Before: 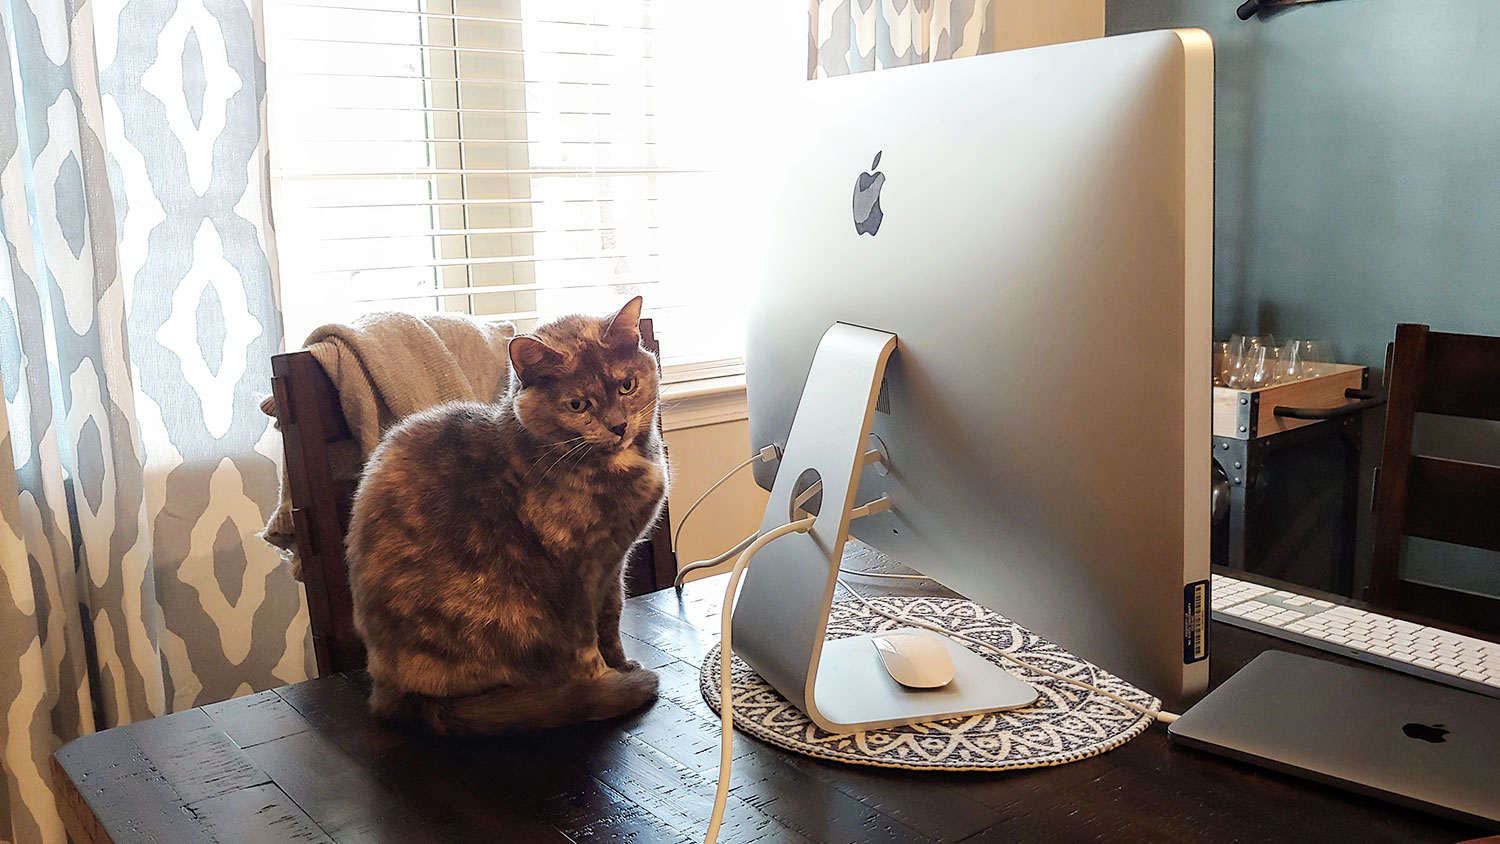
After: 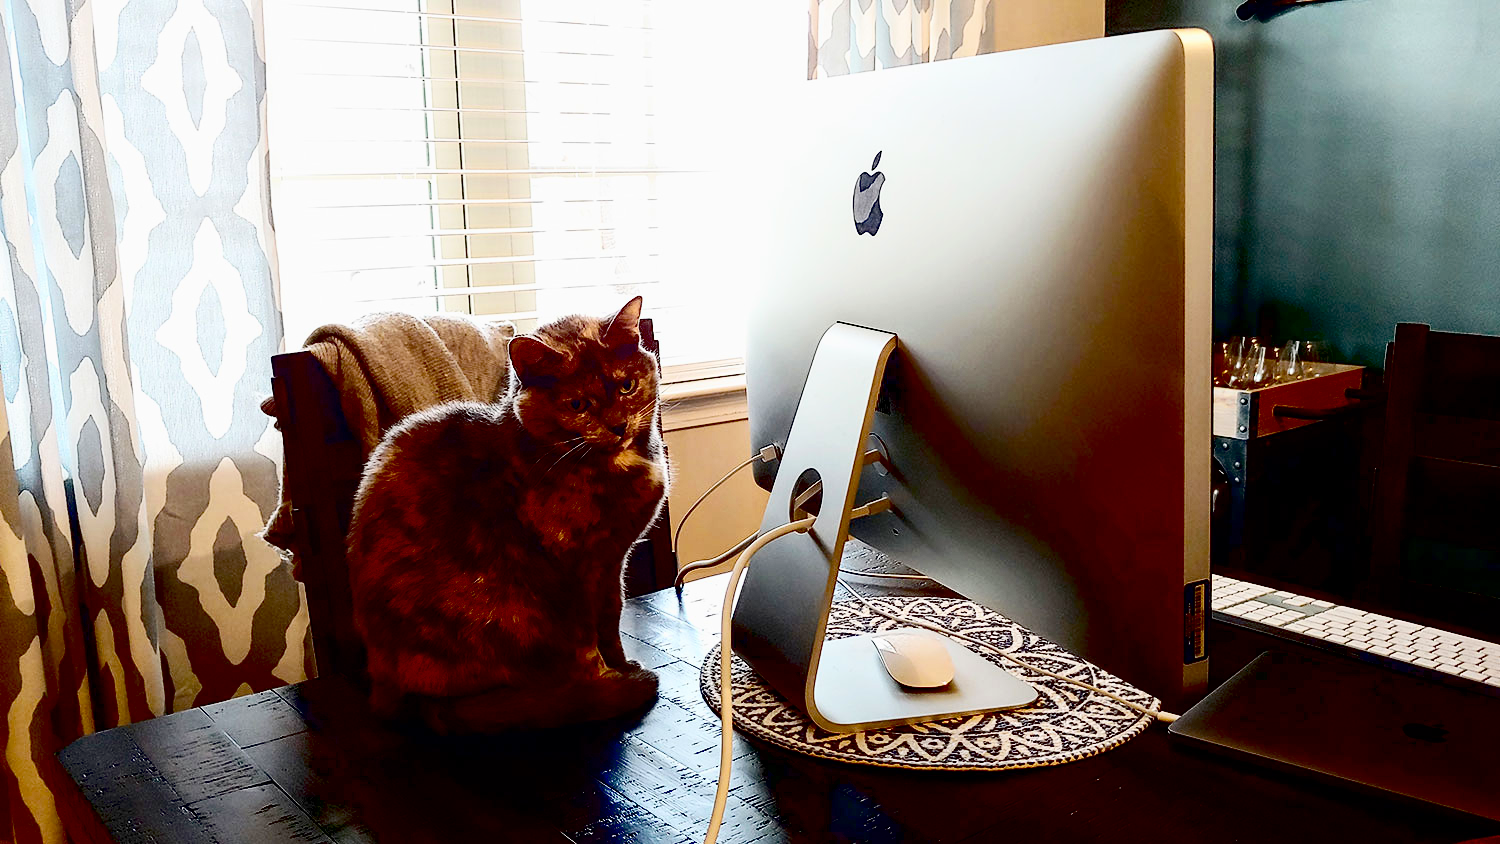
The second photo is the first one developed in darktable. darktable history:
exposure: black level correction 0.1, exposure -0.092 EV, compensate highlight preservation false
contrast brightness saturation: contrast 0.29
